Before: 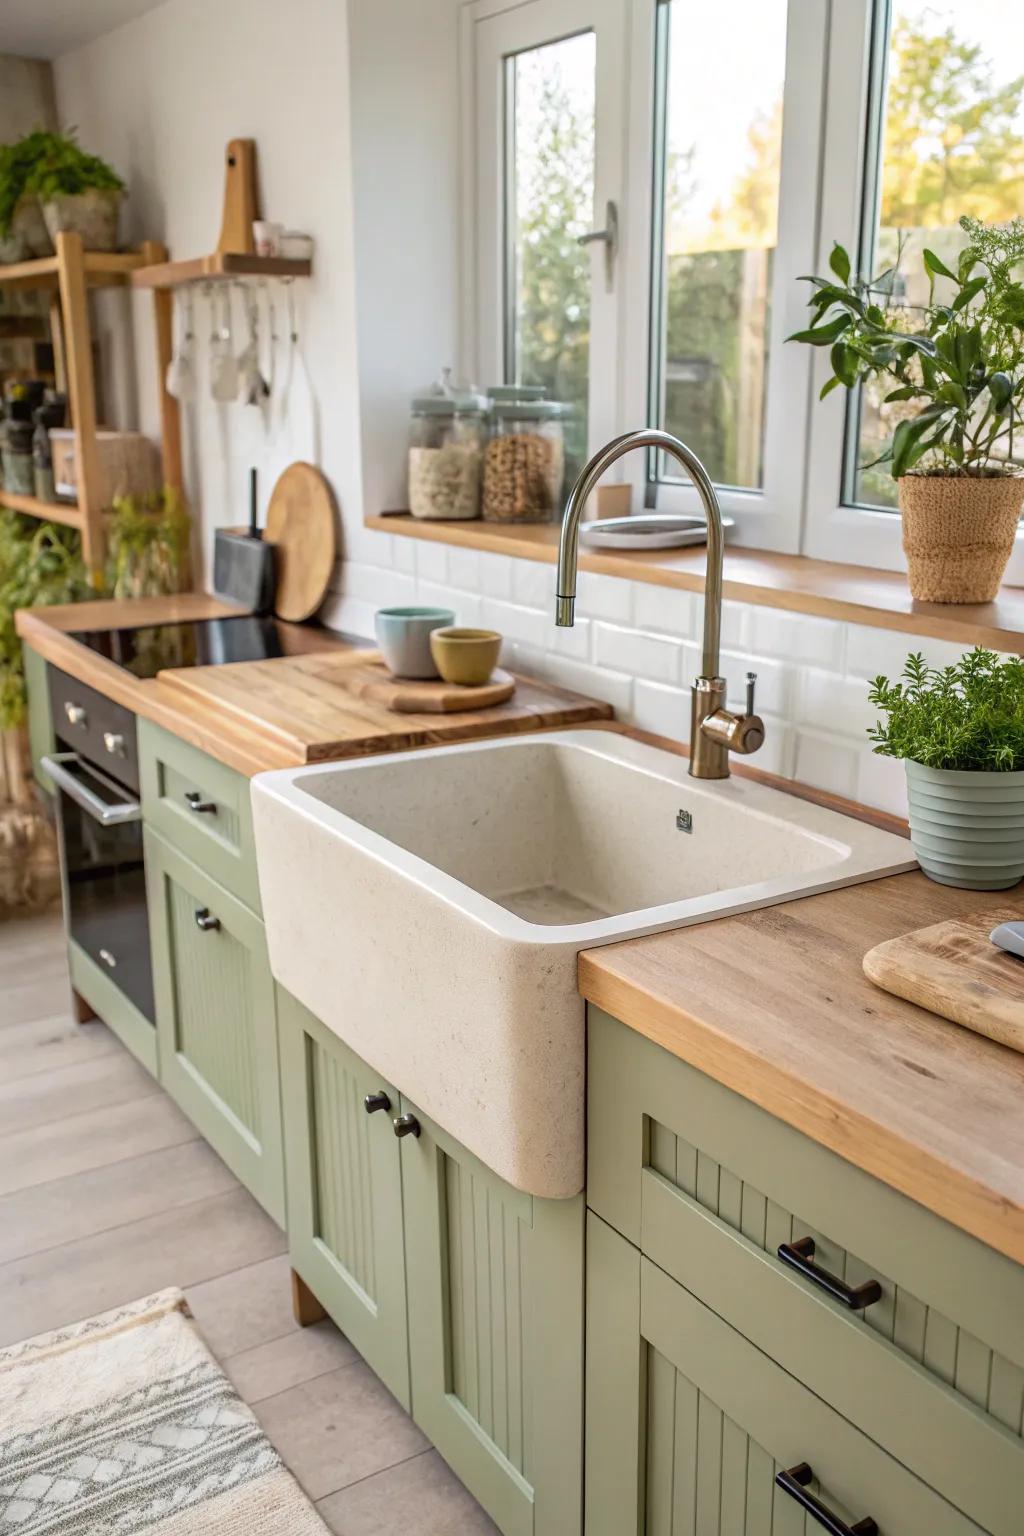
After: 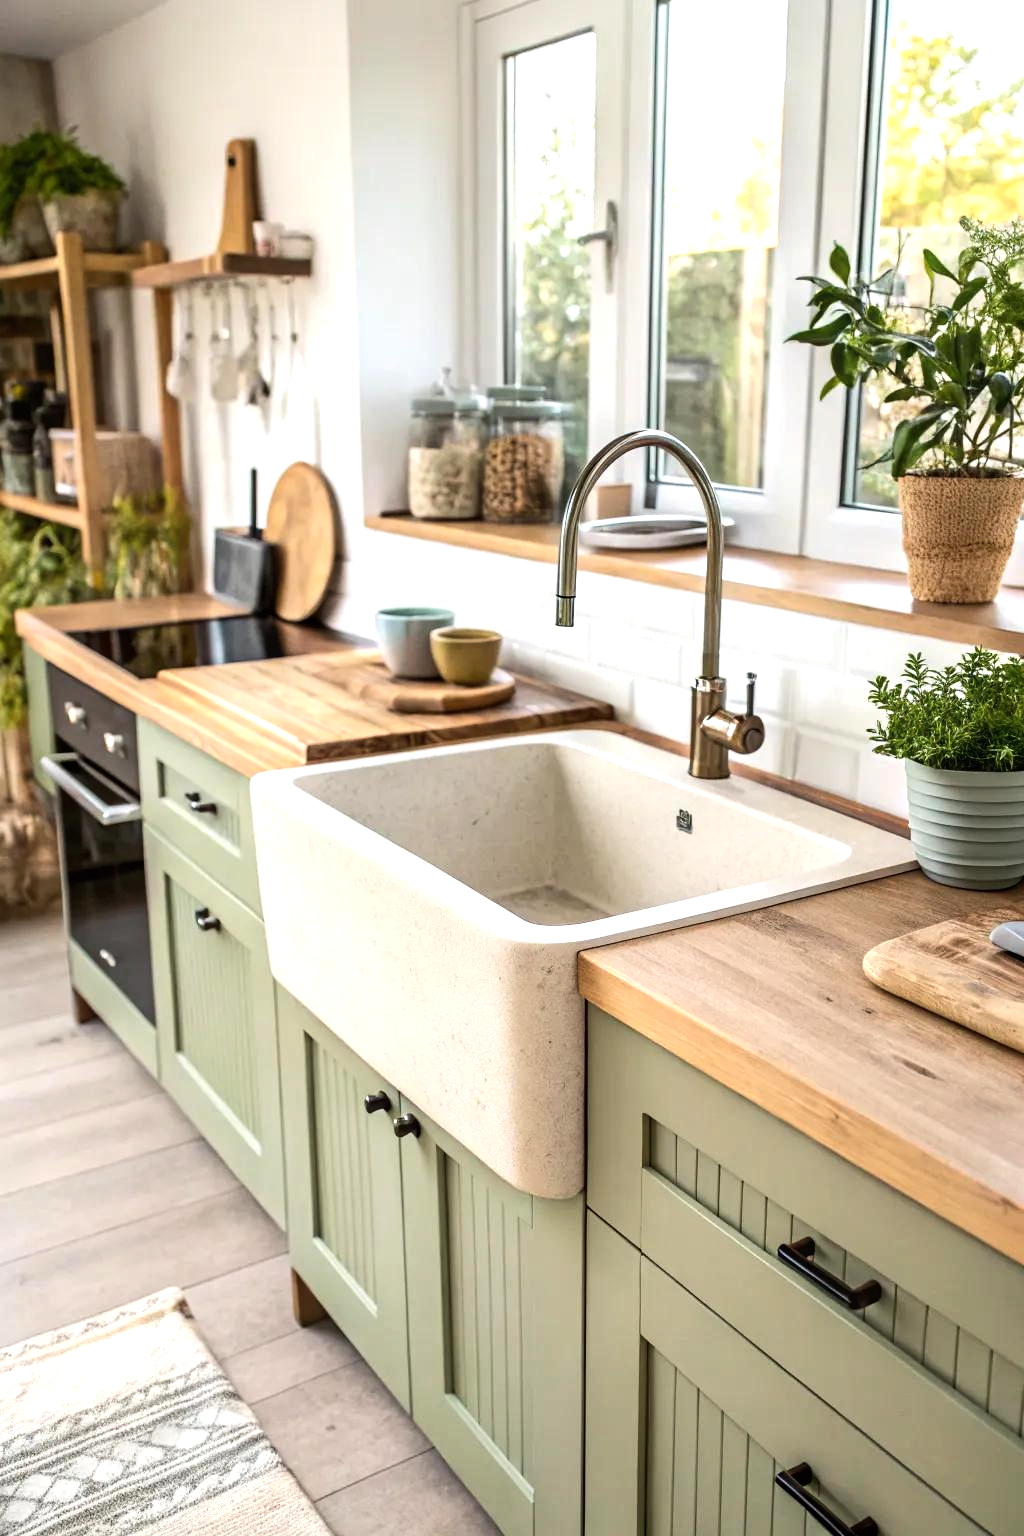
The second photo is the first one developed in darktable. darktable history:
tone equalizer: -8 EV -0.753 EV, -7 EV -0.696 EV, -6 EV -0.566 EV, -5 EV -0.383 EV, -3 EV 0.391 EV, -2 EV 0.6 EV, -1 EV 0.696 EV, +0 EV 0.737 EV, edges refinement/feathering 500, mask exposure compensation -1.57 EV, preserve details no
